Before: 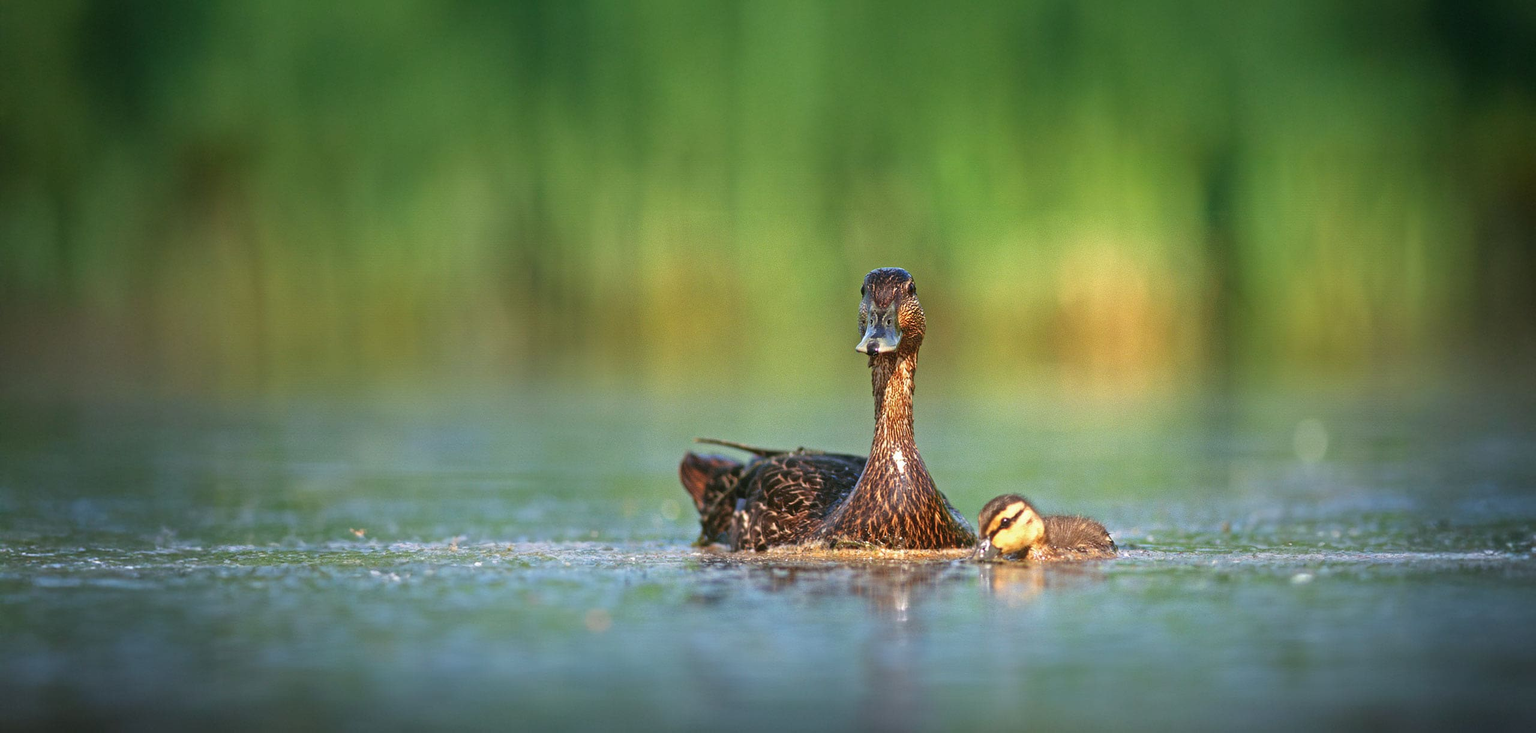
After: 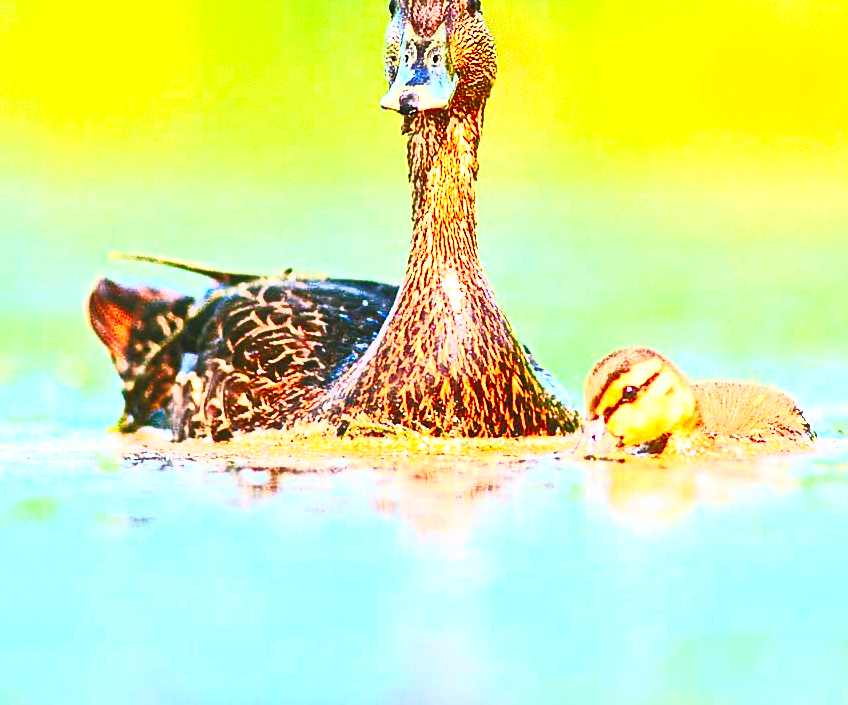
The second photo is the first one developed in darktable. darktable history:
exposure: exposure 0.014 EV, compensate highlight preservation false
base curve: curves: ch0 [(0, 0) (0.028, 0.03) (0.121, 0.232) (0.46, 0.748) (0.859, 0.968) (1, 1)], preserve colors none
contrast brightness saturation: contrast 1, brightness 1, saturation 1
sharpen: on, module defaults
crop: left 40.878%, top 39.176%, right 25.993%, bottom 3.081%
